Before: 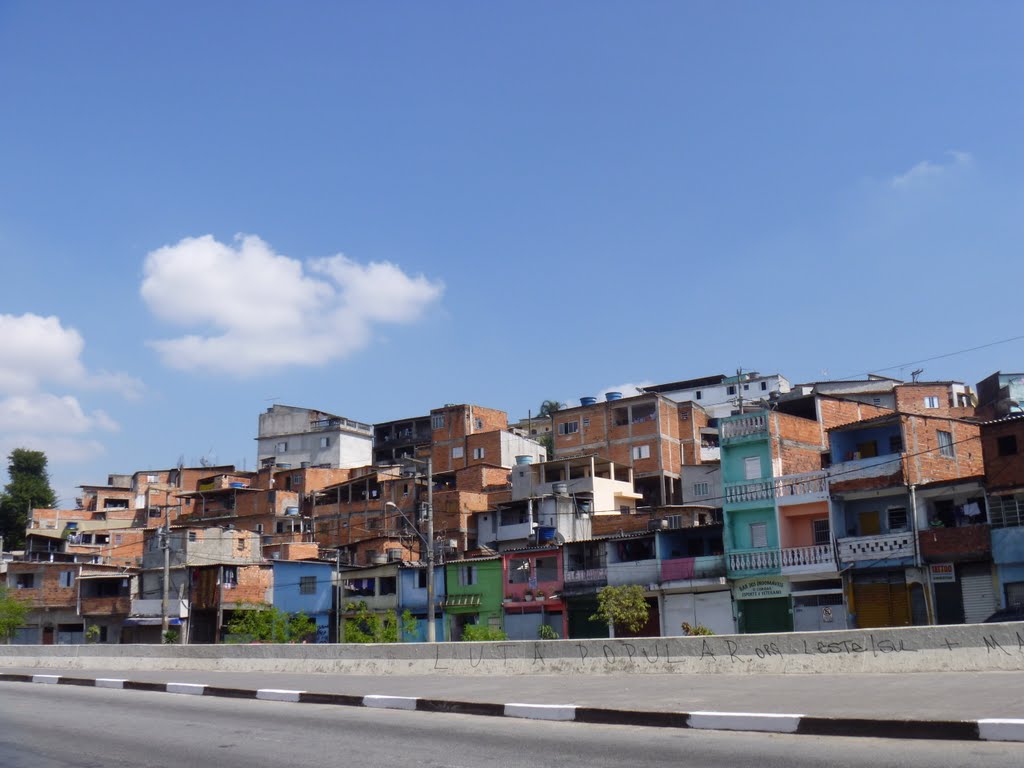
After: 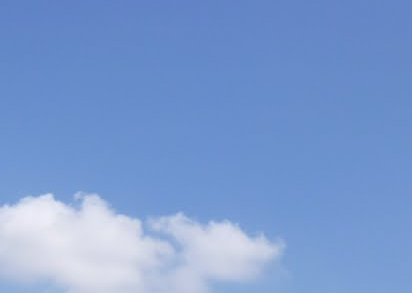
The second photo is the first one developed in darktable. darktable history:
crop: left 15.694%, top 5.443%, right 44.025%, bottom 56.382%
